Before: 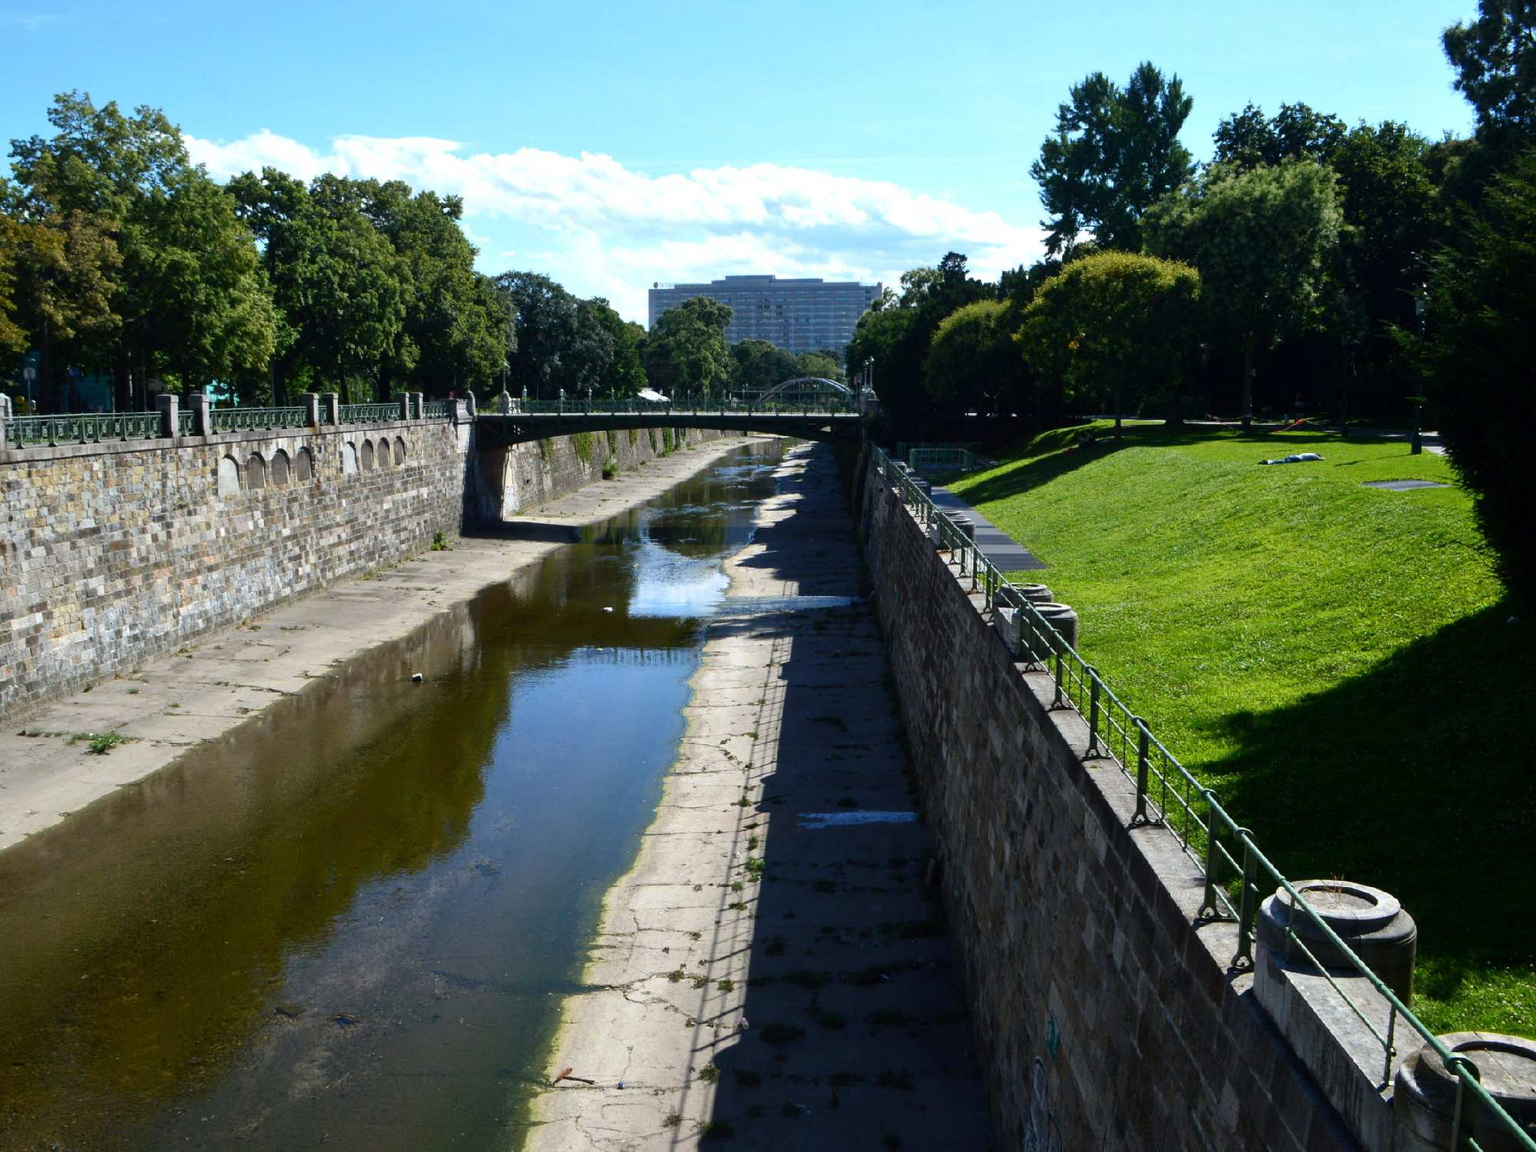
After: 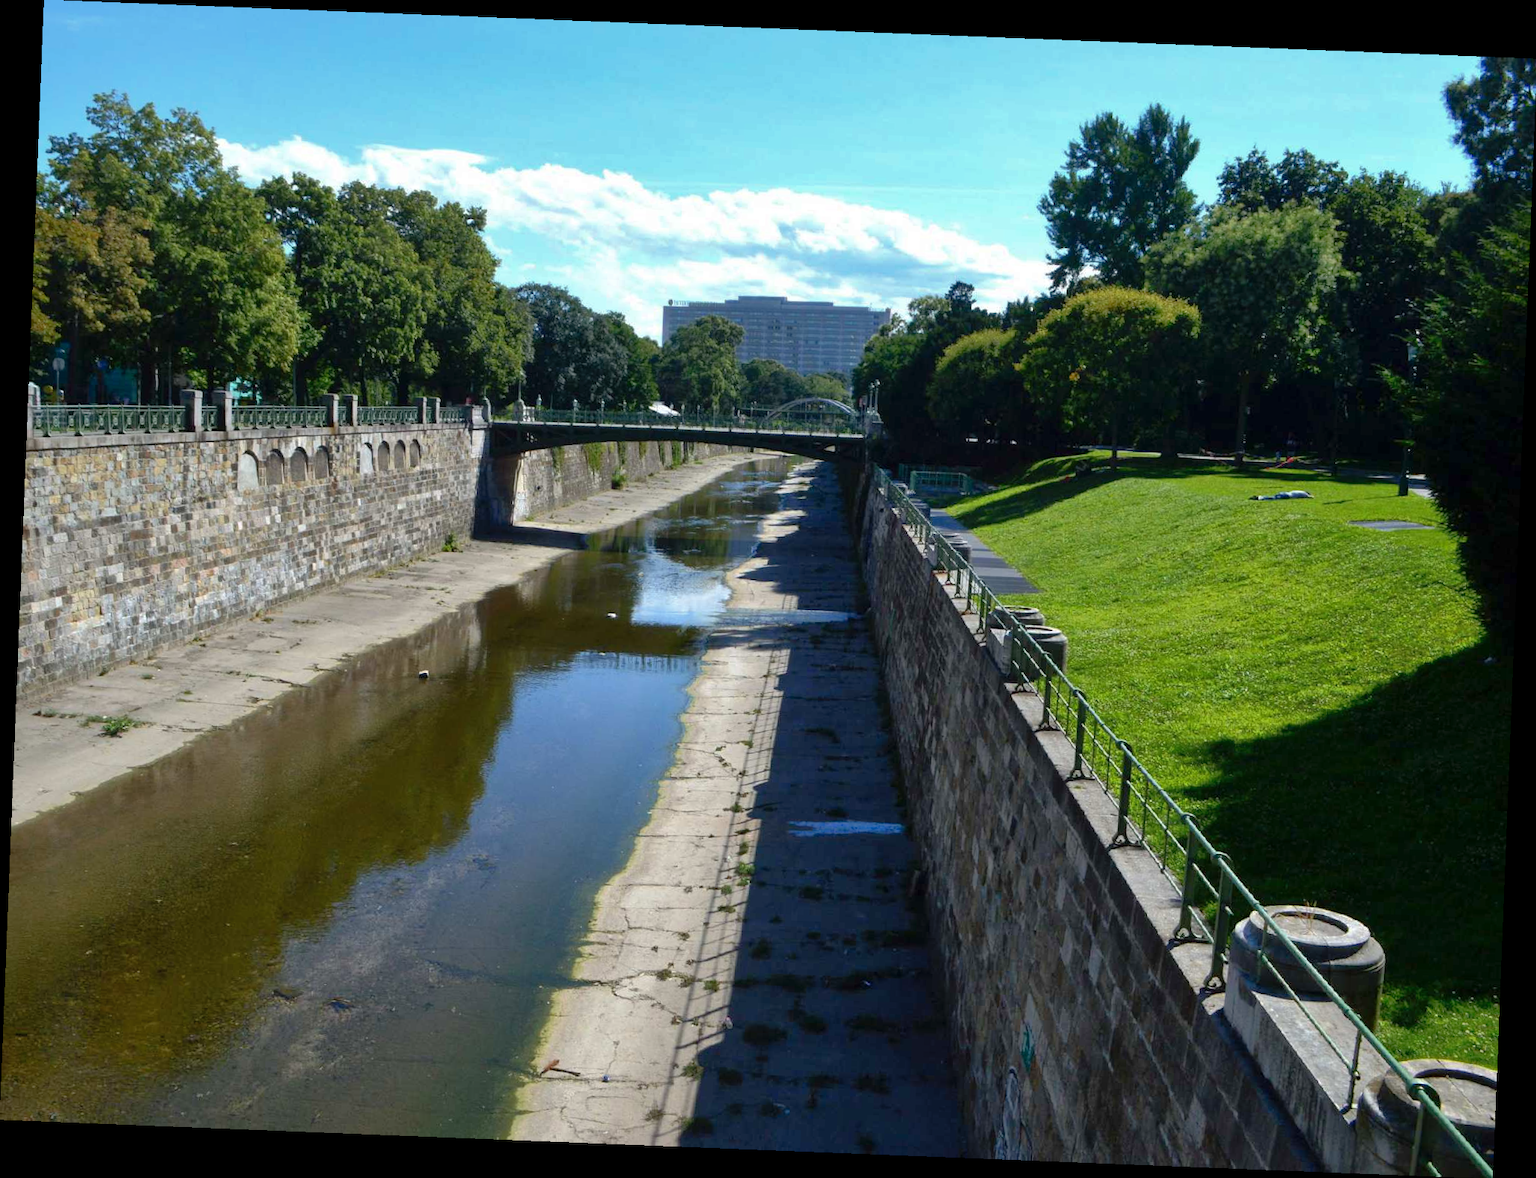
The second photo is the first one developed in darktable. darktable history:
shadows and highlights: on, module defaults
rotate and perspective: rotation 2.27°, automatic cropping off
